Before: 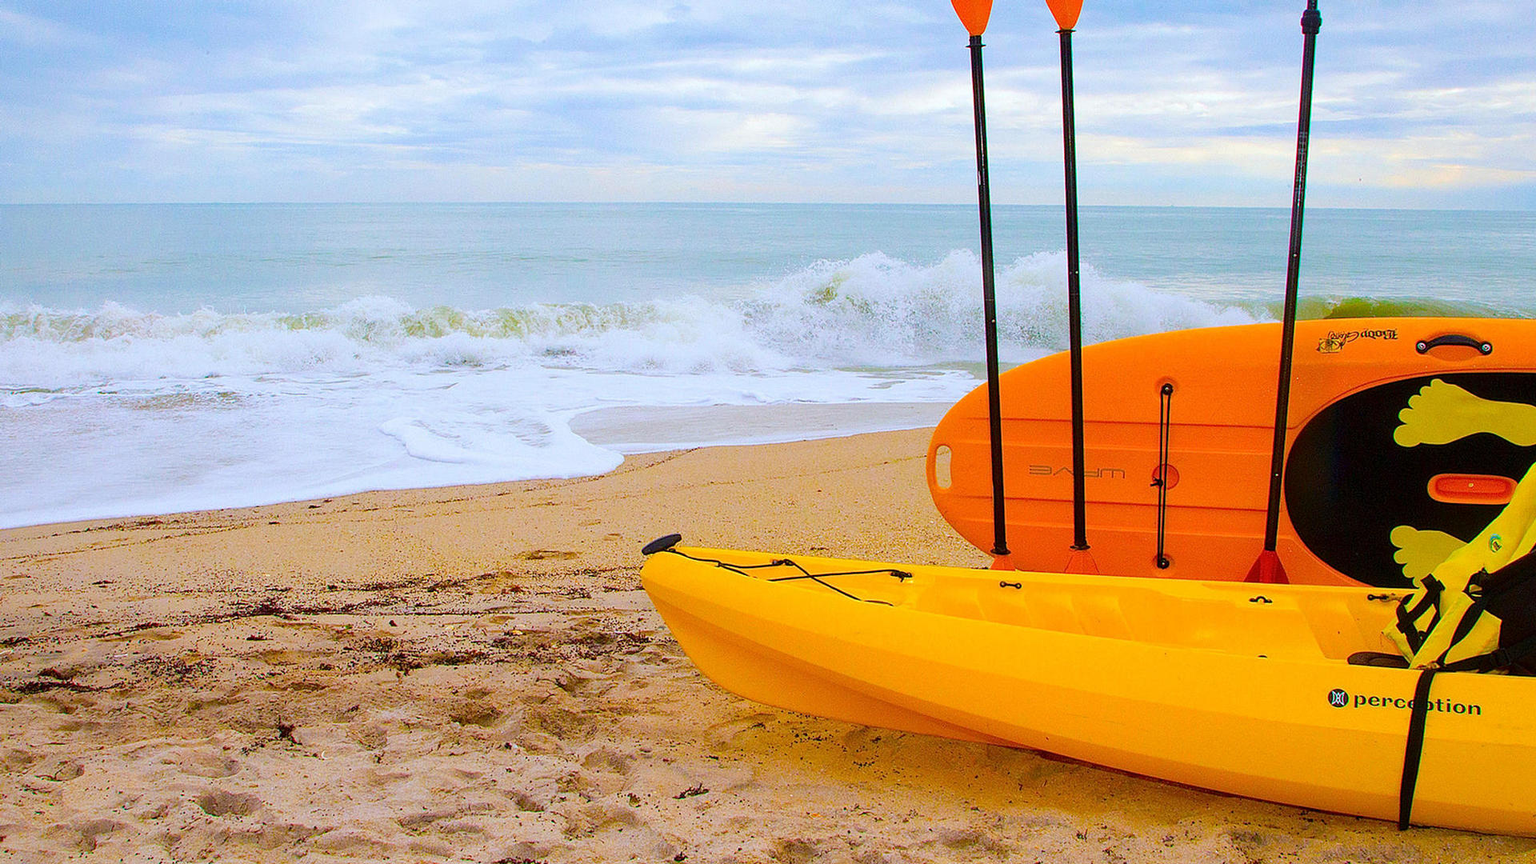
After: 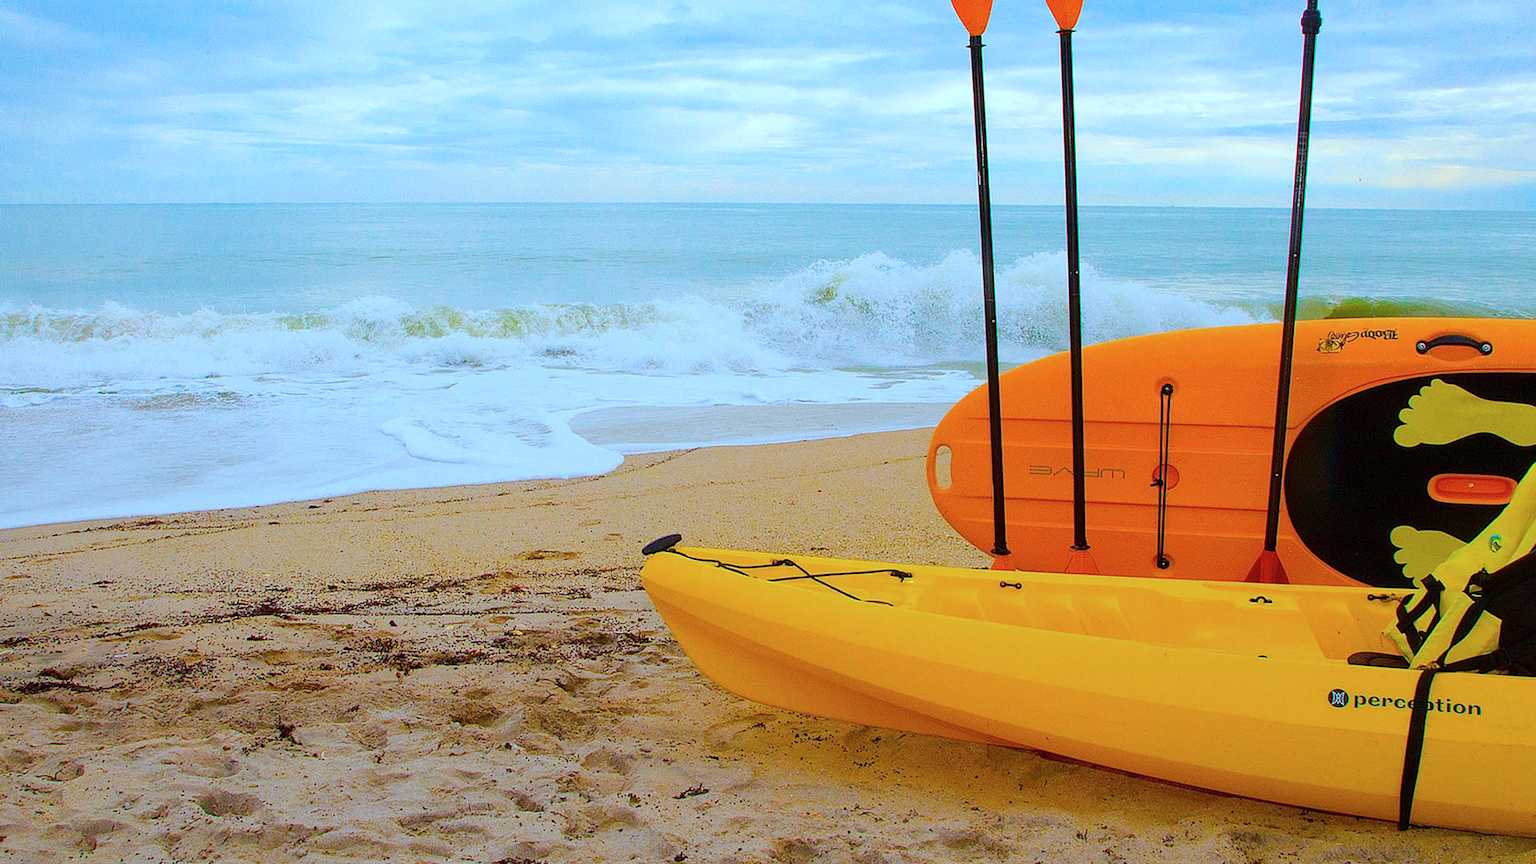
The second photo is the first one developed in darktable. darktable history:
graduated density: rotation -180°, offset 24.95
color correction: highlights a* -10.04, highlights b* -10.37
